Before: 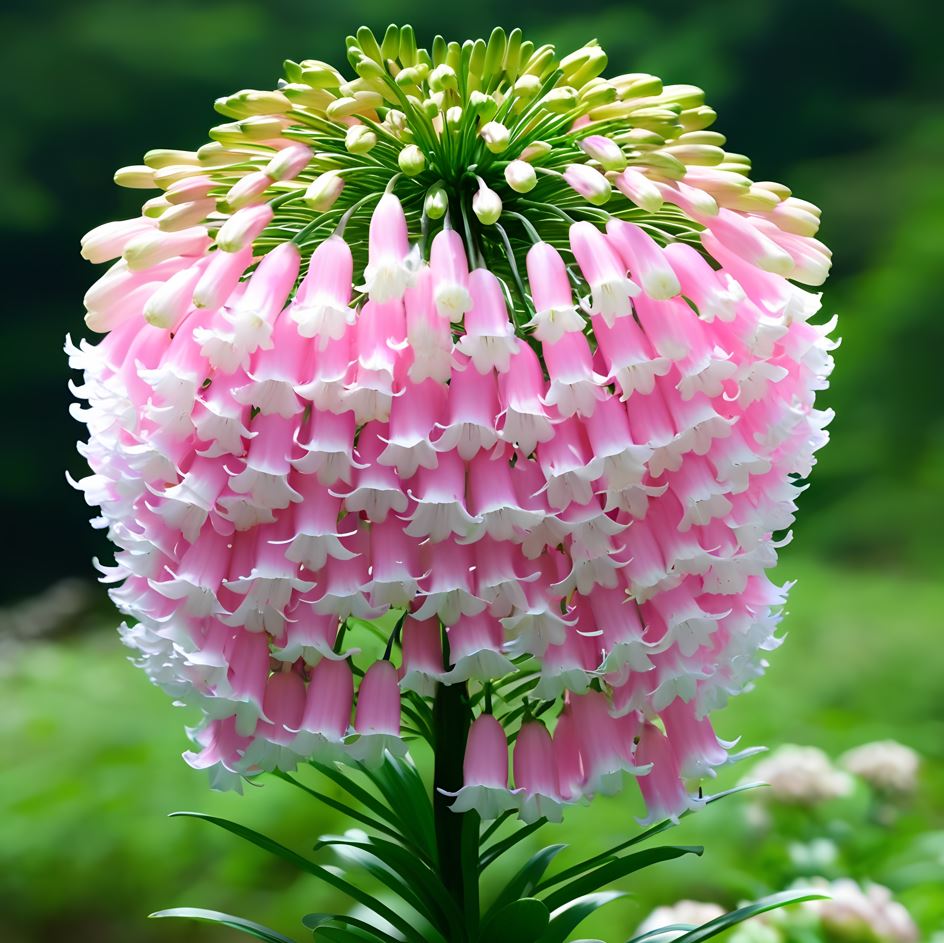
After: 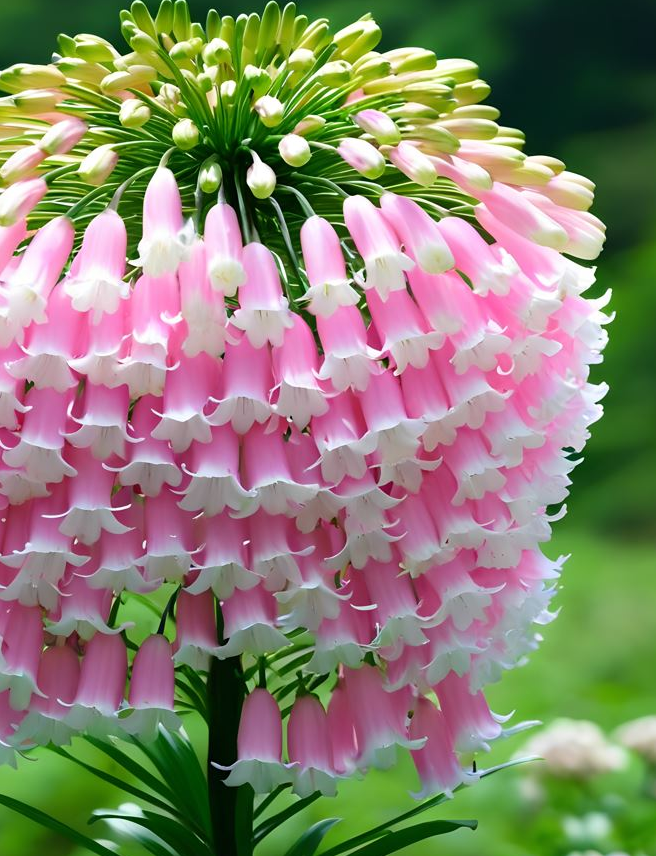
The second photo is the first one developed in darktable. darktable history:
crop and rotate: left 24.034%, top 2.838%, right 6.406%, bottom 6.299%
tone equalizer: on, module defaults
